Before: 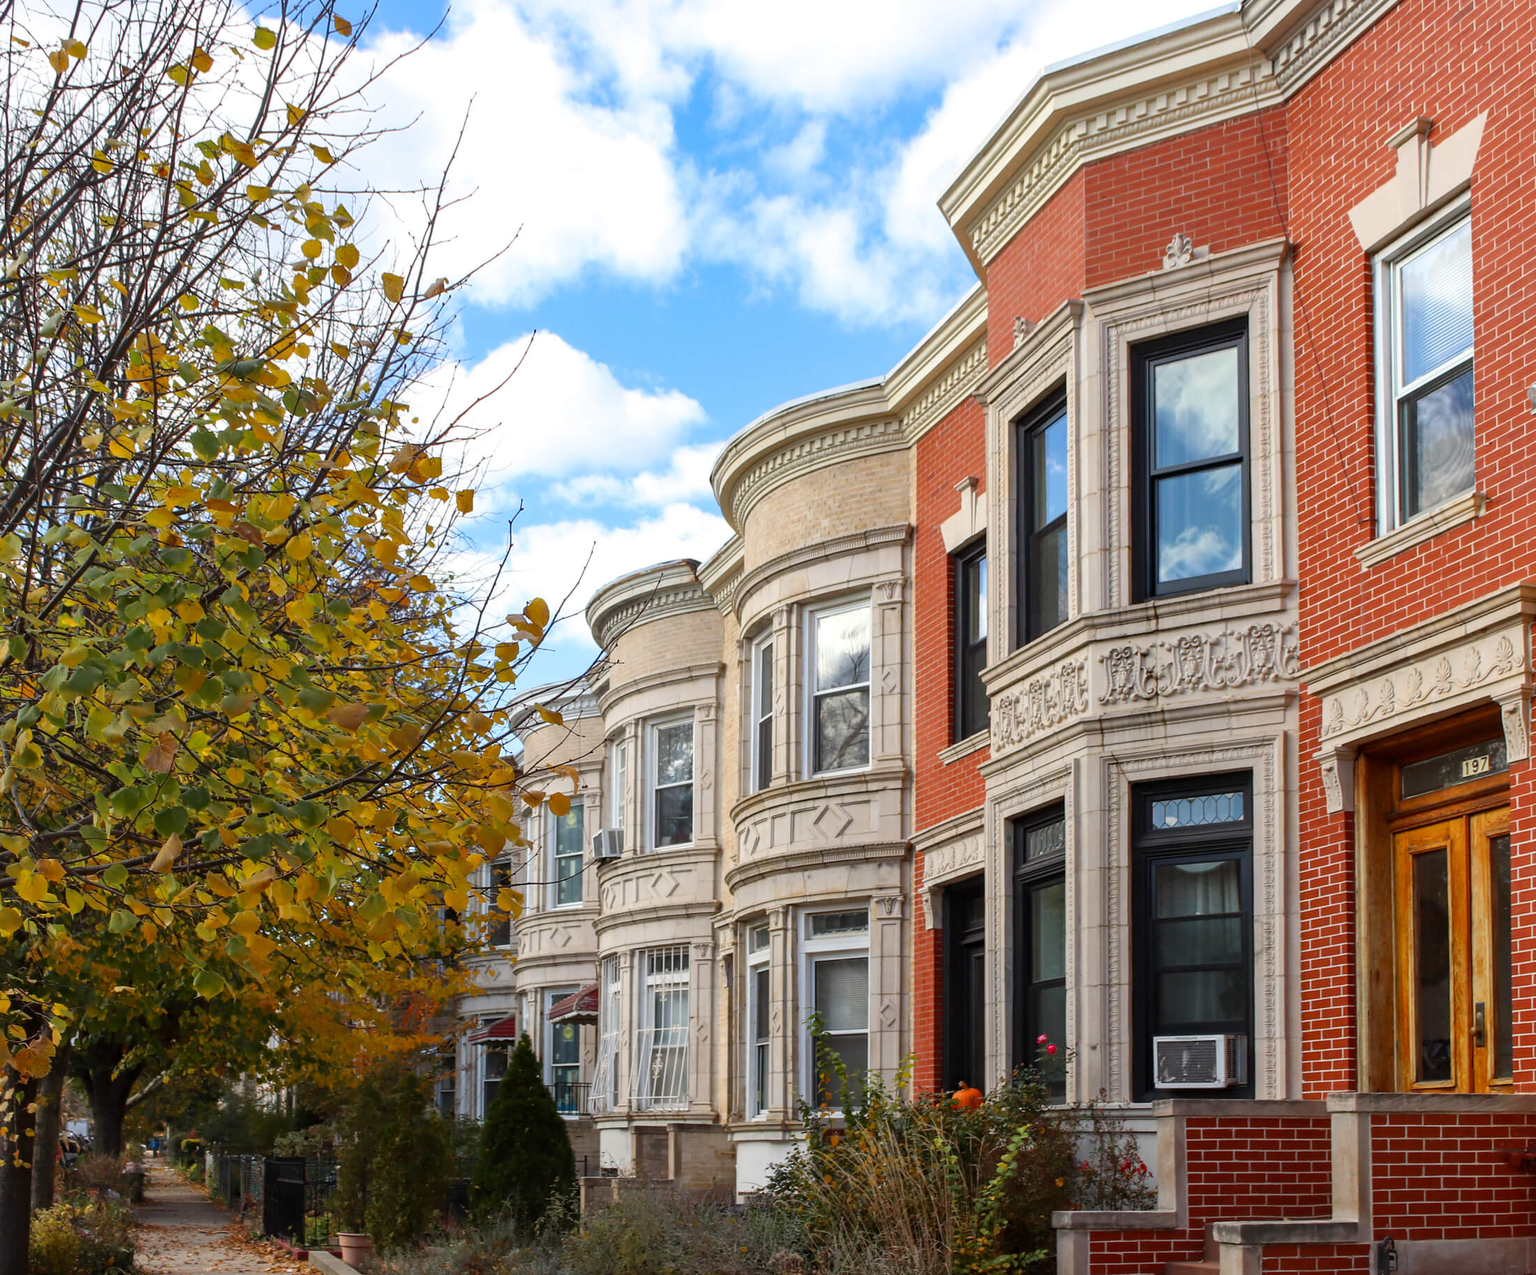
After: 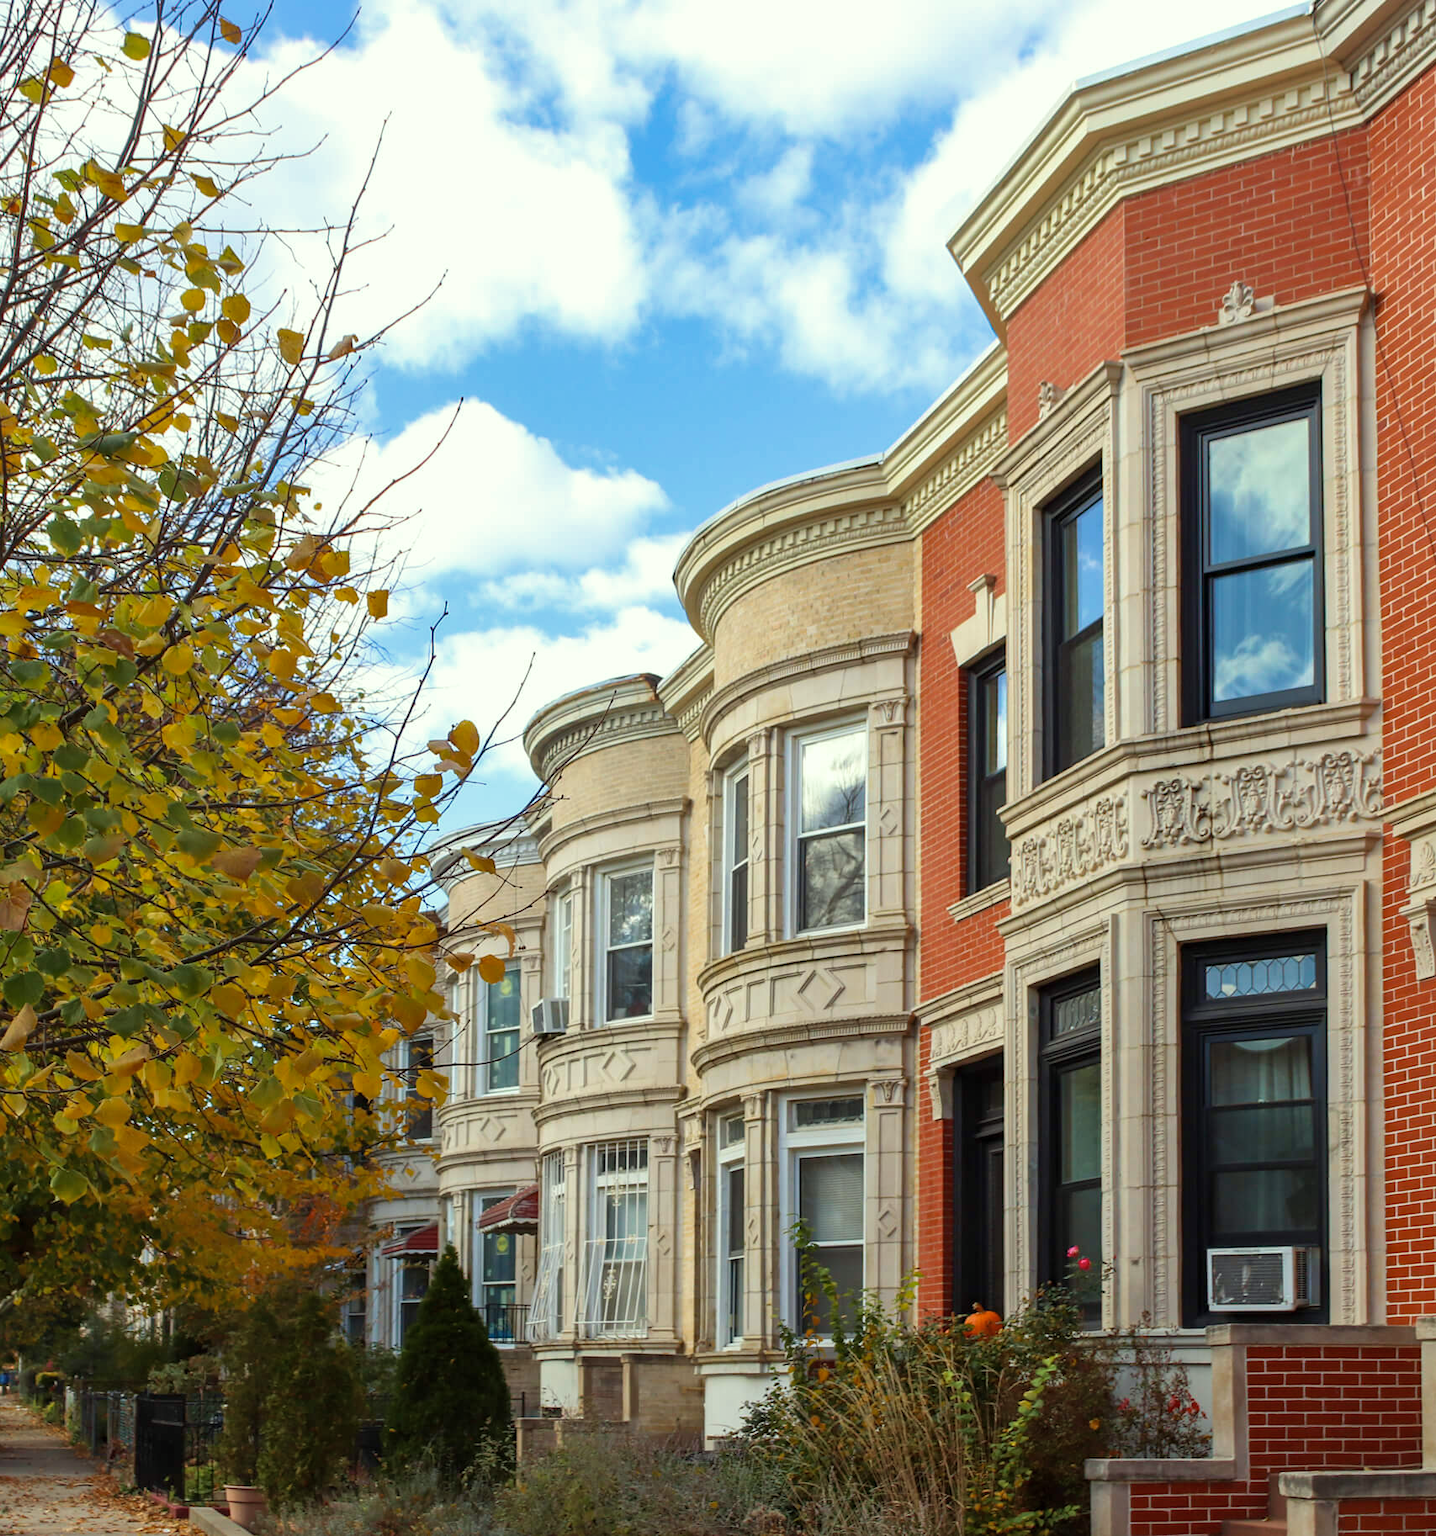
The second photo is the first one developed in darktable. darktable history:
shadows and highlights: shadows 26, highlights -24.43, shadows color adjustment 99.14%, highlights color adjustment 0.512%
velvia: on, module defaults
color correction: highlights a* -4.85, highlights b* 5.04, saturation 0.97
crop: left 9.873%, right 12.48%
